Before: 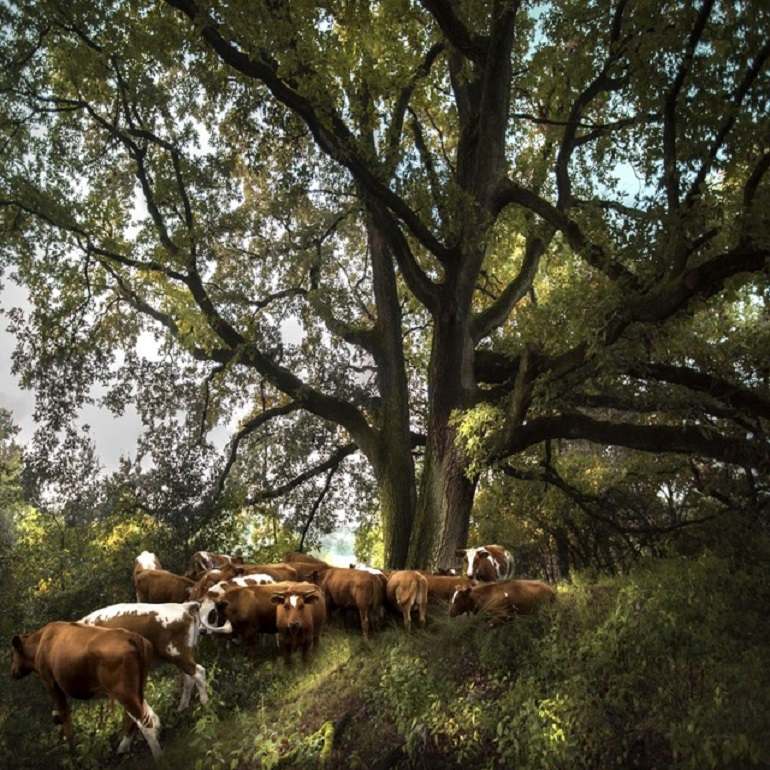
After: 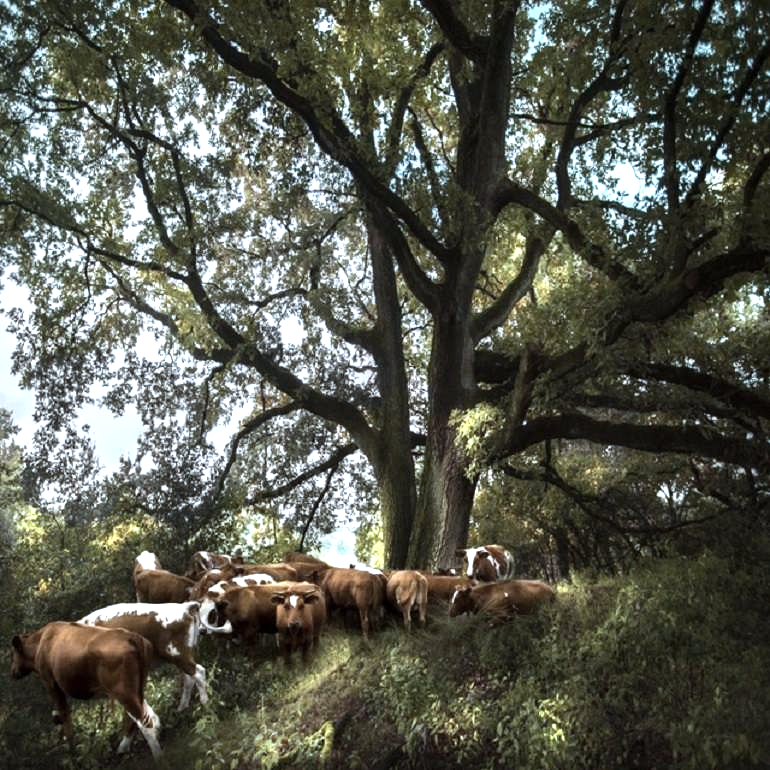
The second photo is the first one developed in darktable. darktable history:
color balance rgb: perceptual saturation grading › global saturation 15.117%, perceptual brilliance grading › global brilliance 18.737%, global vibrance 7.704%
contrast brightness saturation: contrast 0.099, saturation -0.357
color correction: highlights a* -3.91, highlights b* -11.11
